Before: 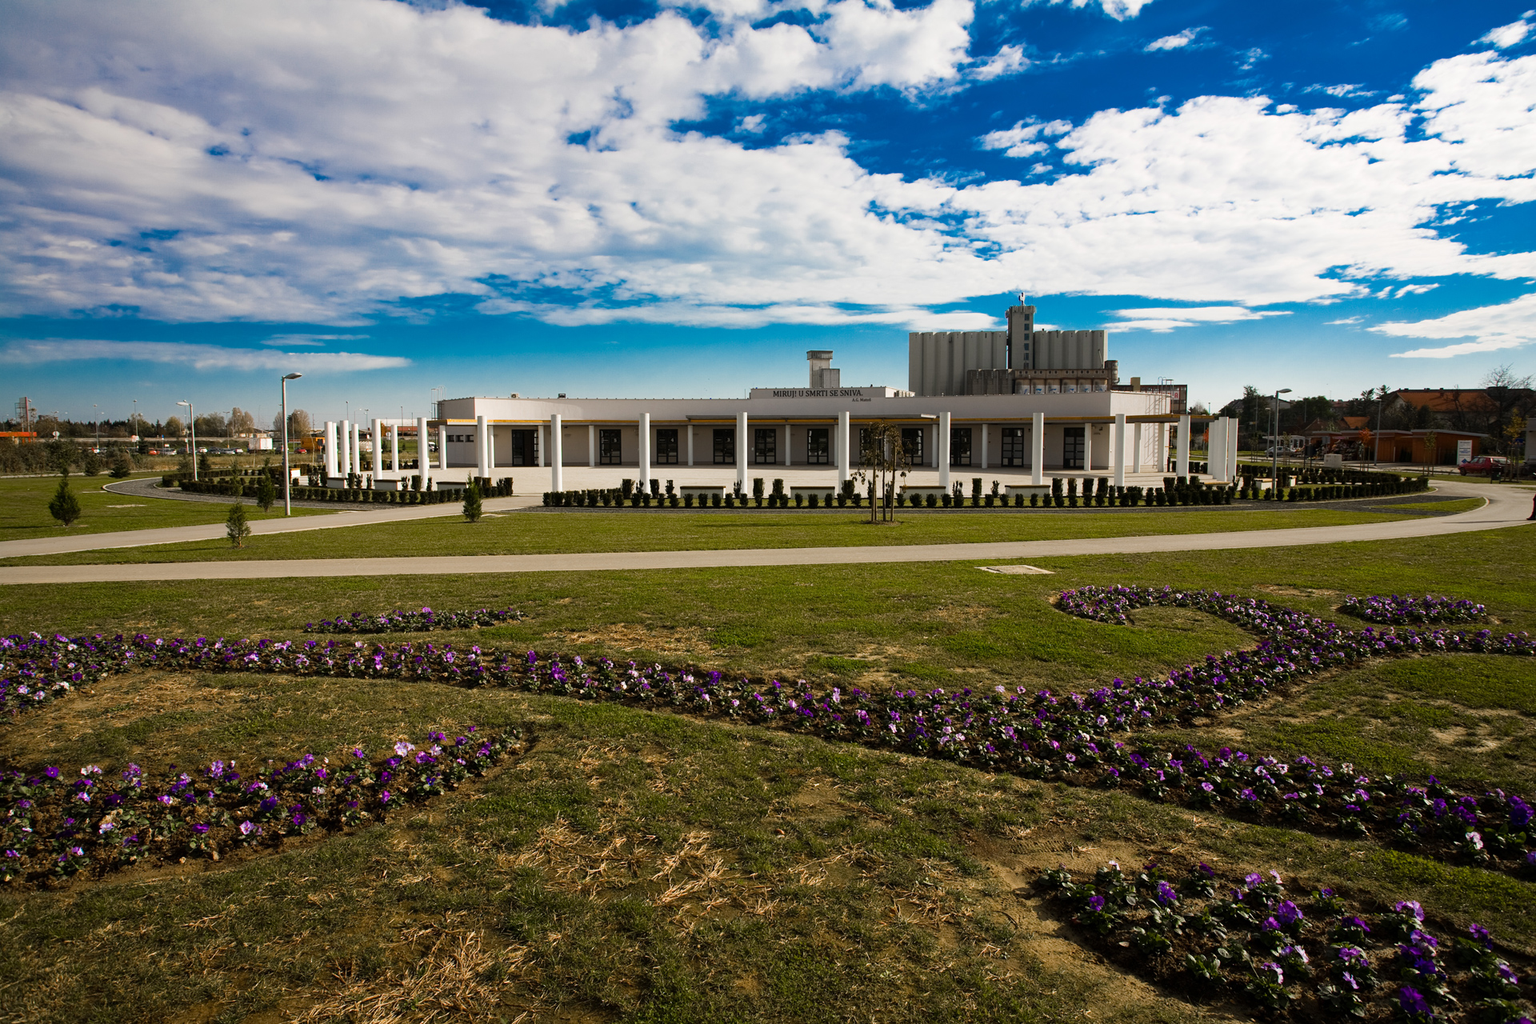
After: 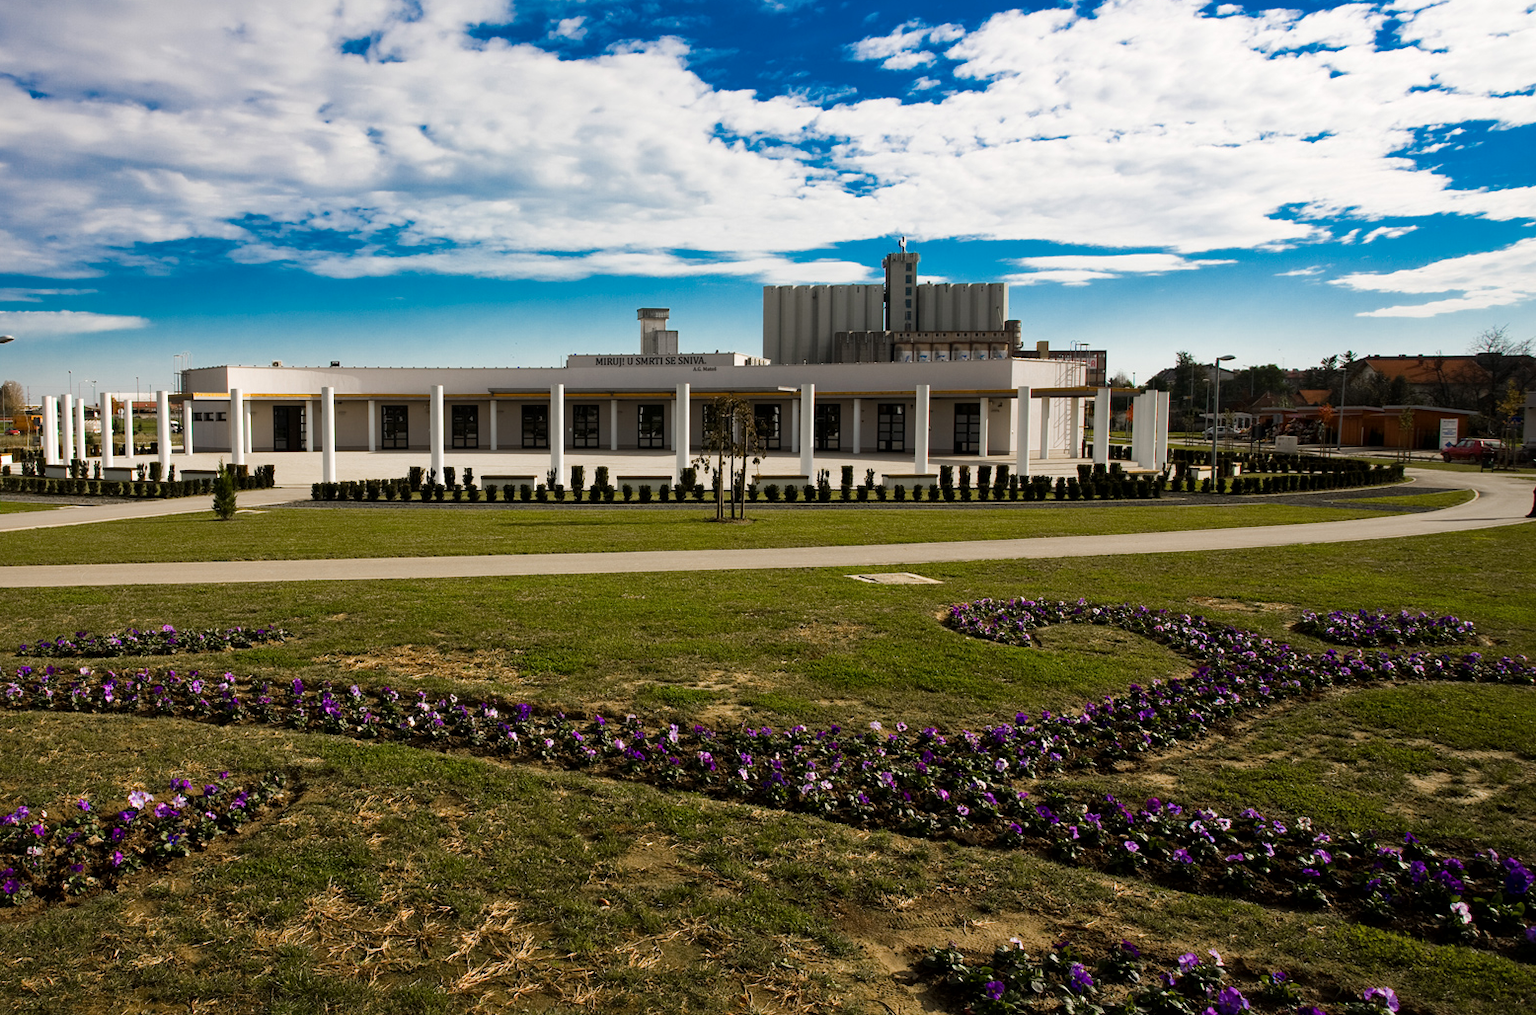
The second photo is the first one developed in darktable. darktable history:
crop: left 18.925%, top 9.914%, bottom 9.625%
local contrast: mode bilateral grid, contrast 21, coarseness 50, detail 119%, midtone range 0.2
